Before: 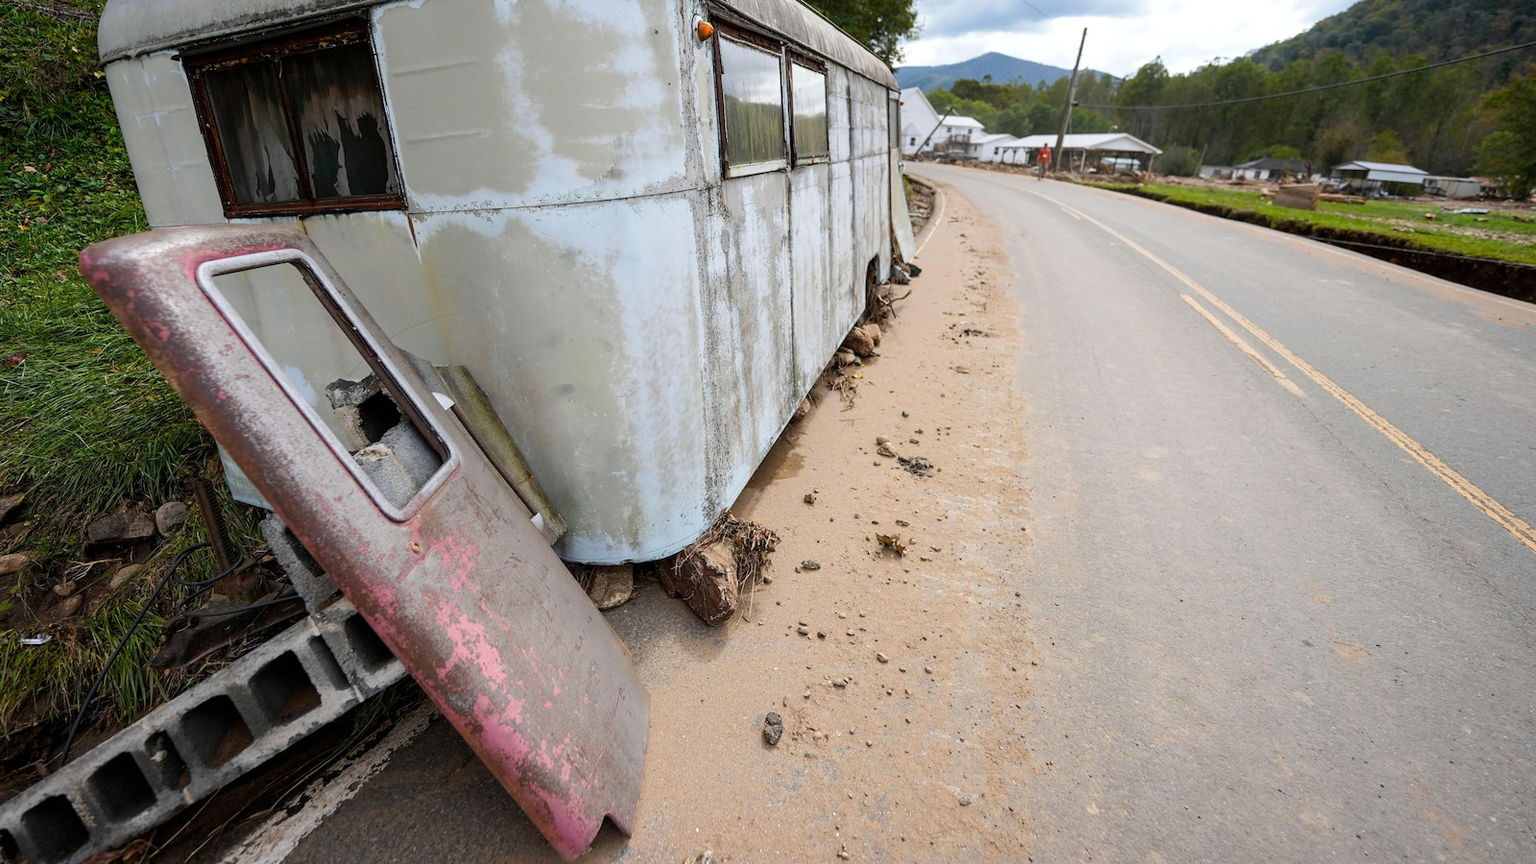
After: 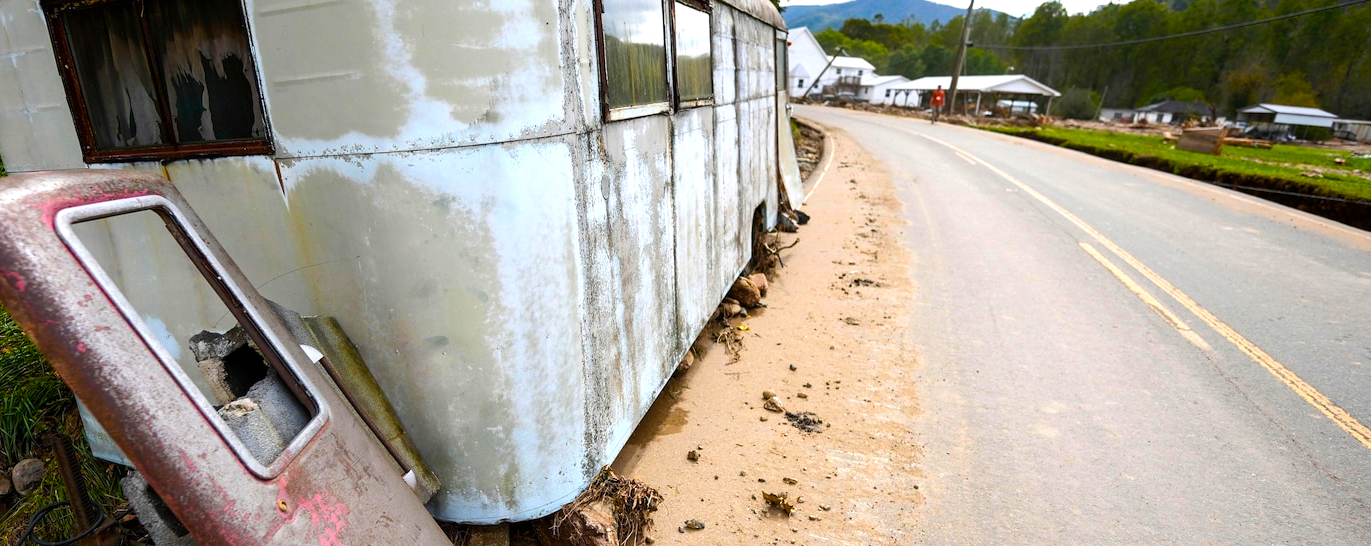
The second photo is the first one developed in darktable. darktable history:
color balance rgb: linear chroma grading › shadows 31.535%, linear chroma grading › global chroma -2.006%, linear chroma grading › mid-tones 3.887%, perceptual saturation grading › global saturation 25.159%, perceptual brilliance grading › global brilliance 14.958%, perceptual brilliance grading › shadows -35.546%, global vibrance 20%
crop and rotate: left 9.398%, top 7.208%, right 4.909%, bottom 32.101%
